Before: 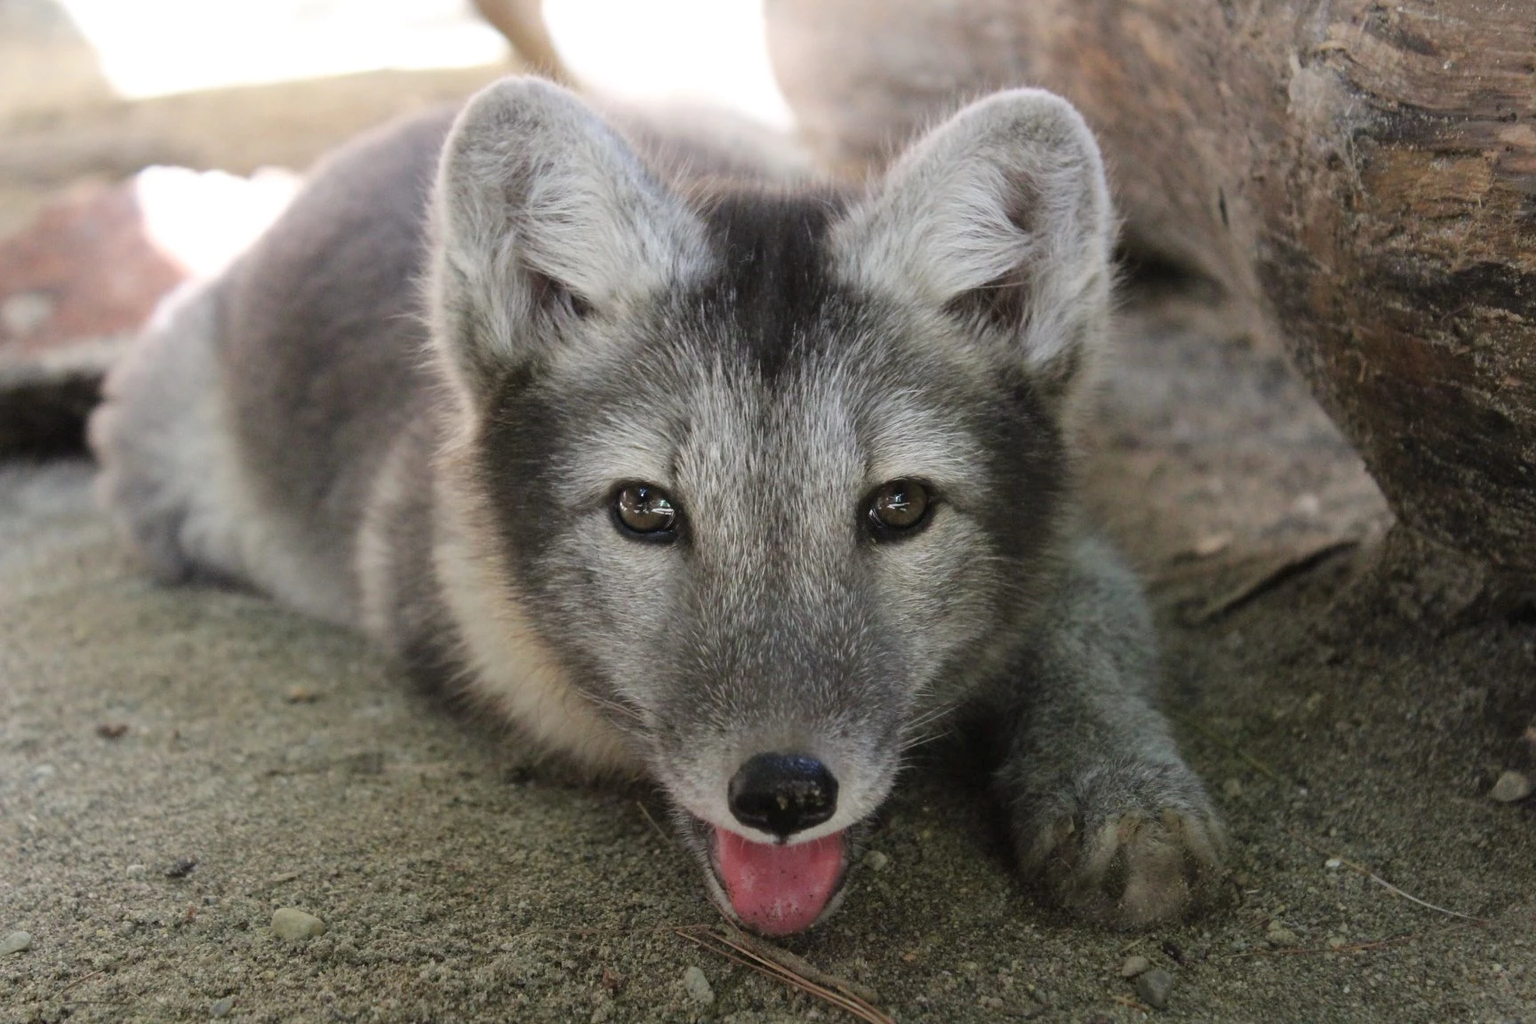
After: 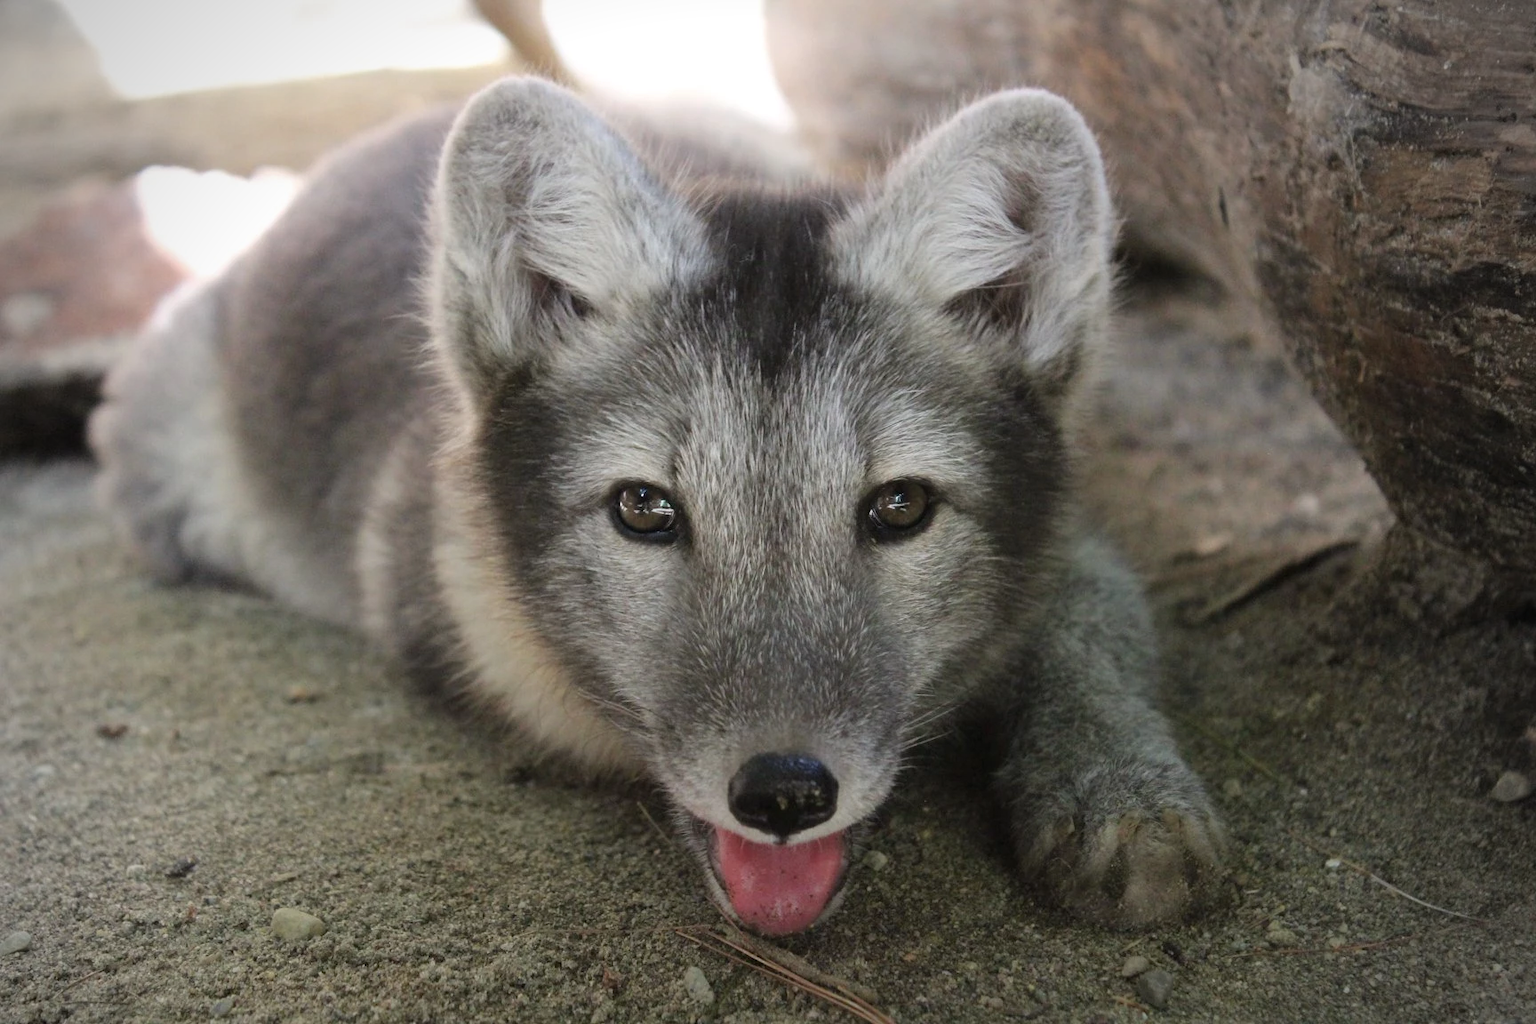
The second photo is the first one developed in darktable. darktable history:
vignetting: center (-0.028, 0.236)
